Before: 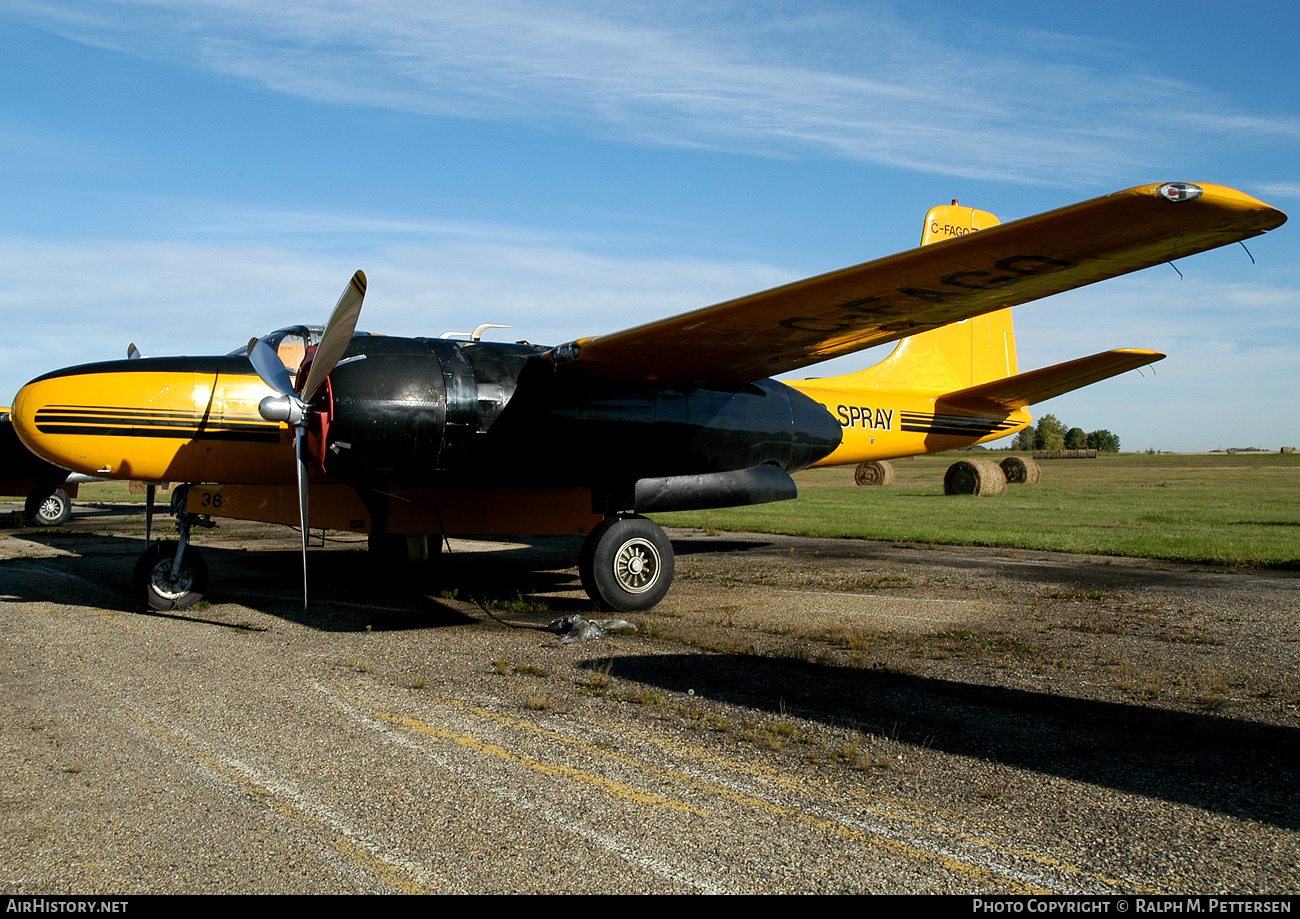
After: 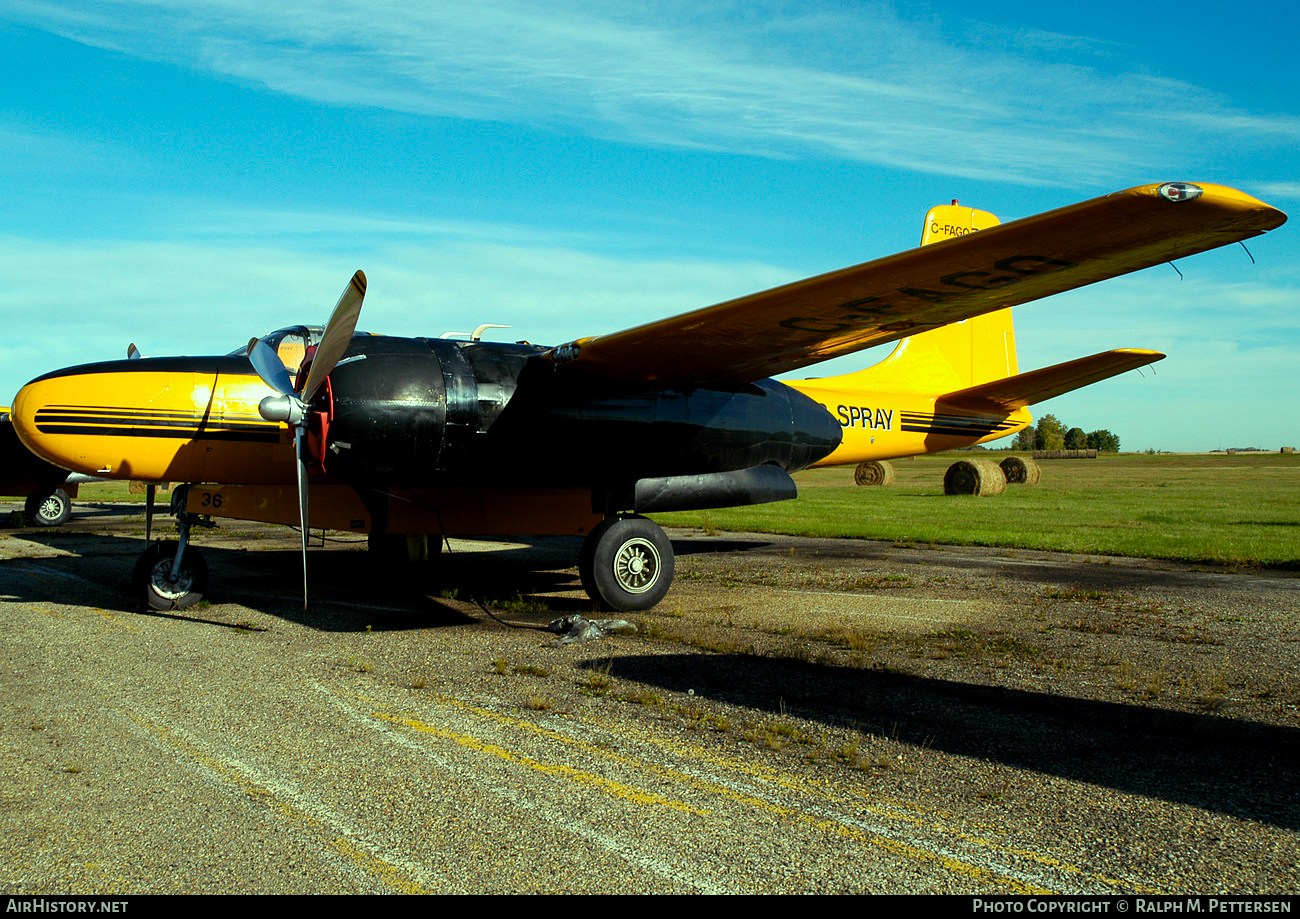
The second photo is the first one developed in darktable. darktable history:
color balance rgb: highlights gain › luminance 15.589%, highlights gain › chroma 7.053%, highlights gain › hue 124.32°, perceptual saturation grading › global saturation 25.88%
